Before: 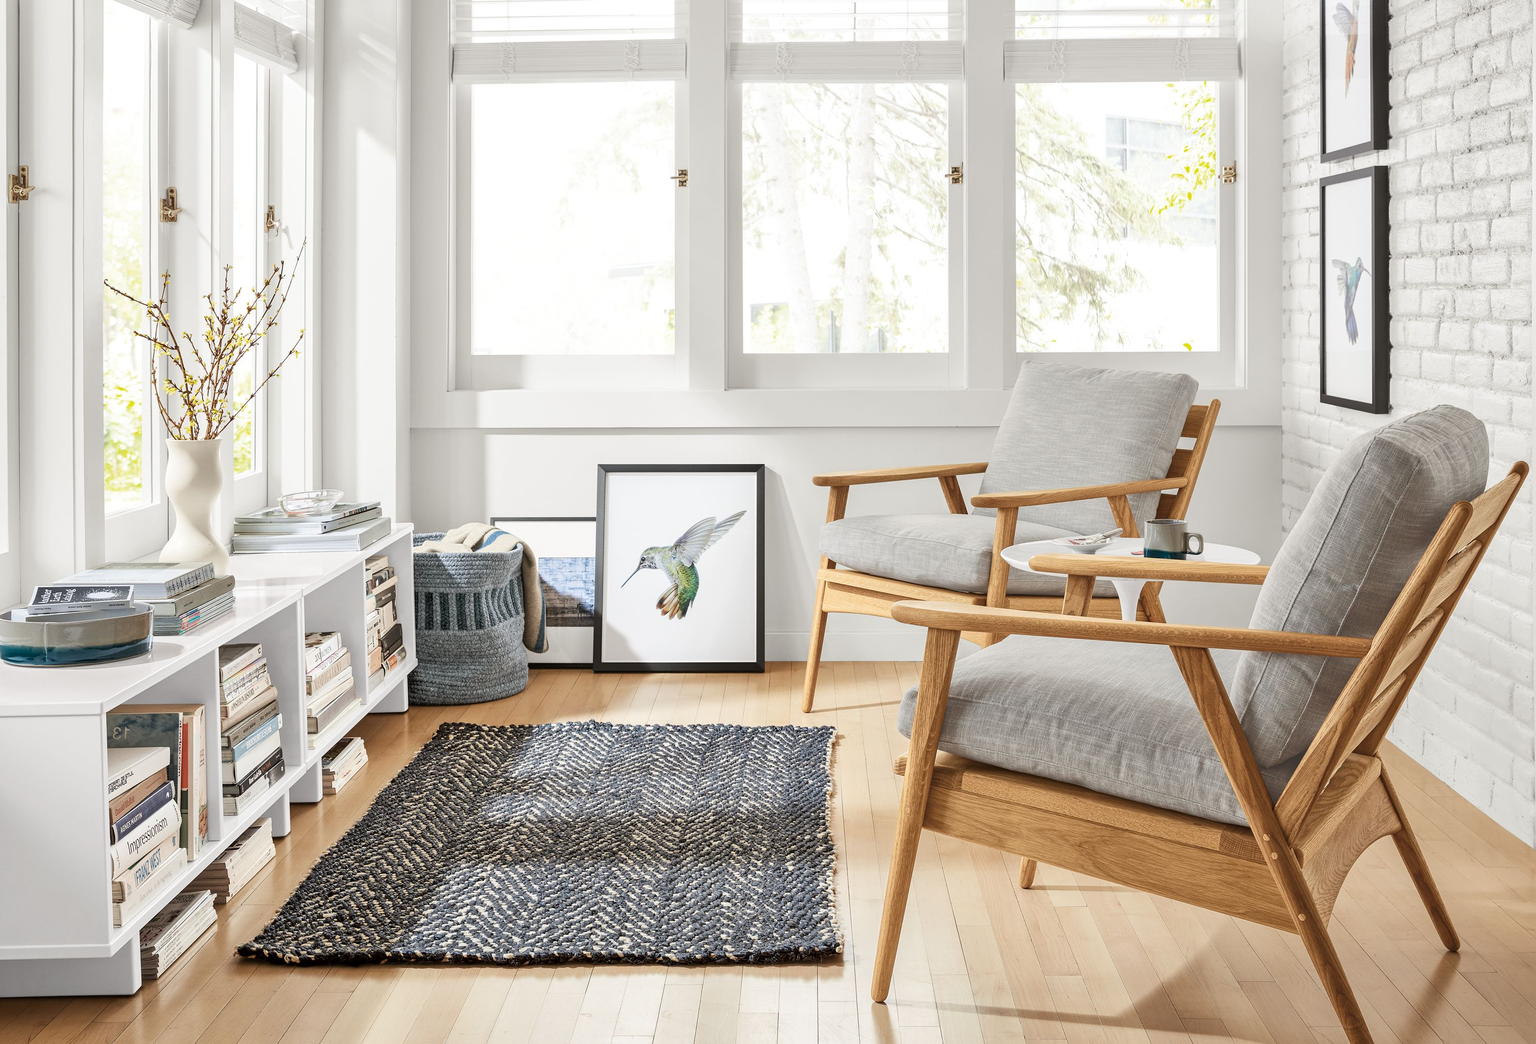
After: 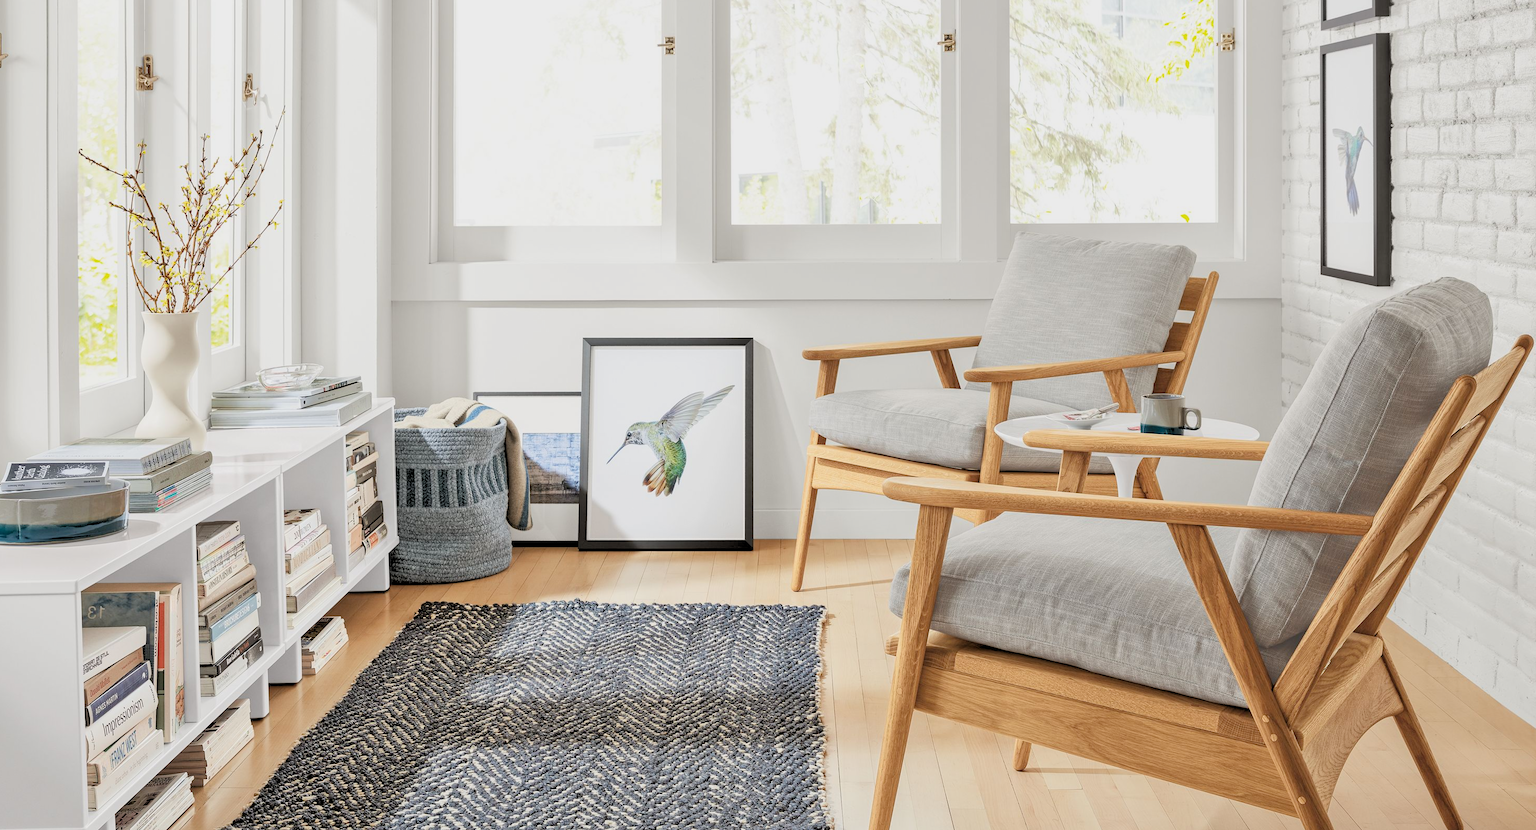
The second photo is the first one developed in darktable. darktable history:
rgb levels: preserve colors sum RGB, levels [[0.038, 0.433, 0.934], [0, 0.5, 1], [0, 0.5, 1]]
crop and rotate: left 1.814%, top 12.818%, right 0.25%, bottom 9.225%
